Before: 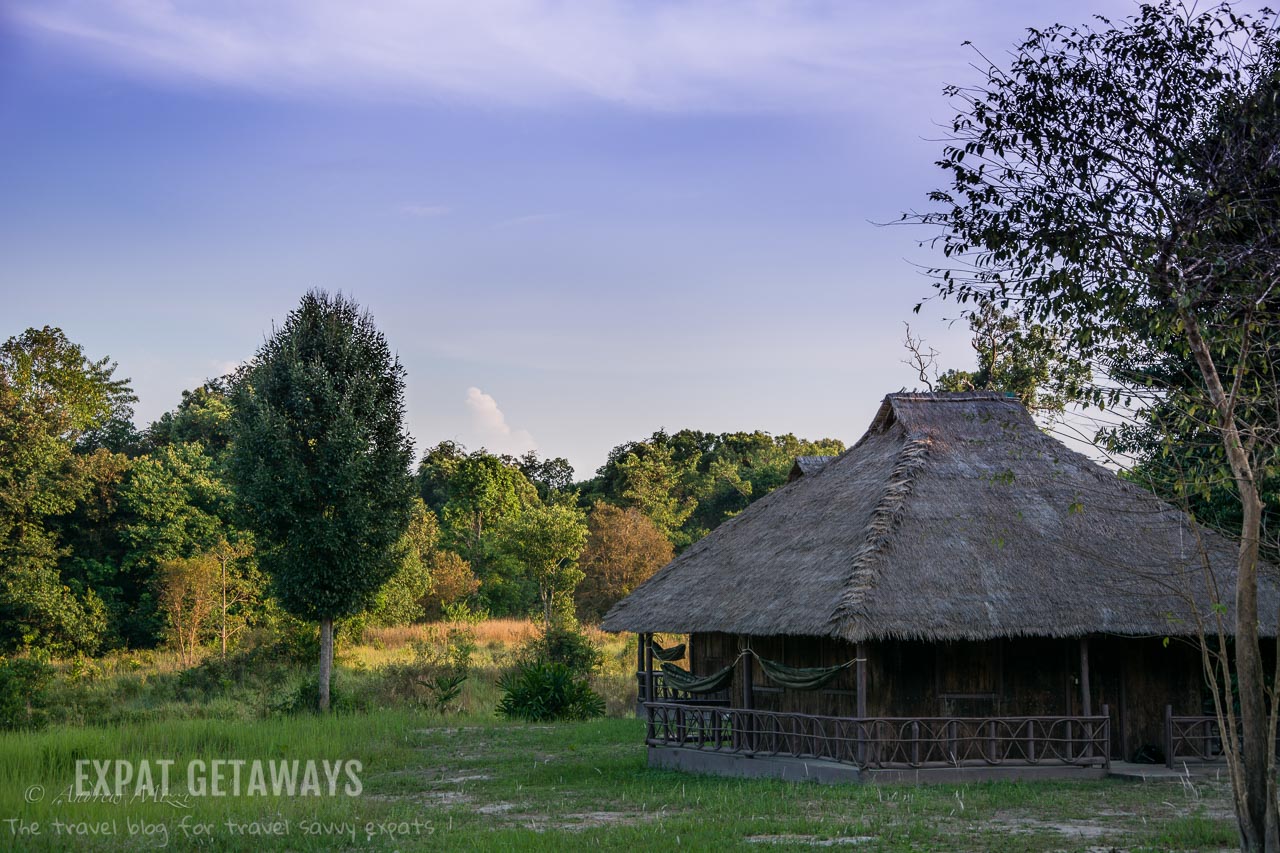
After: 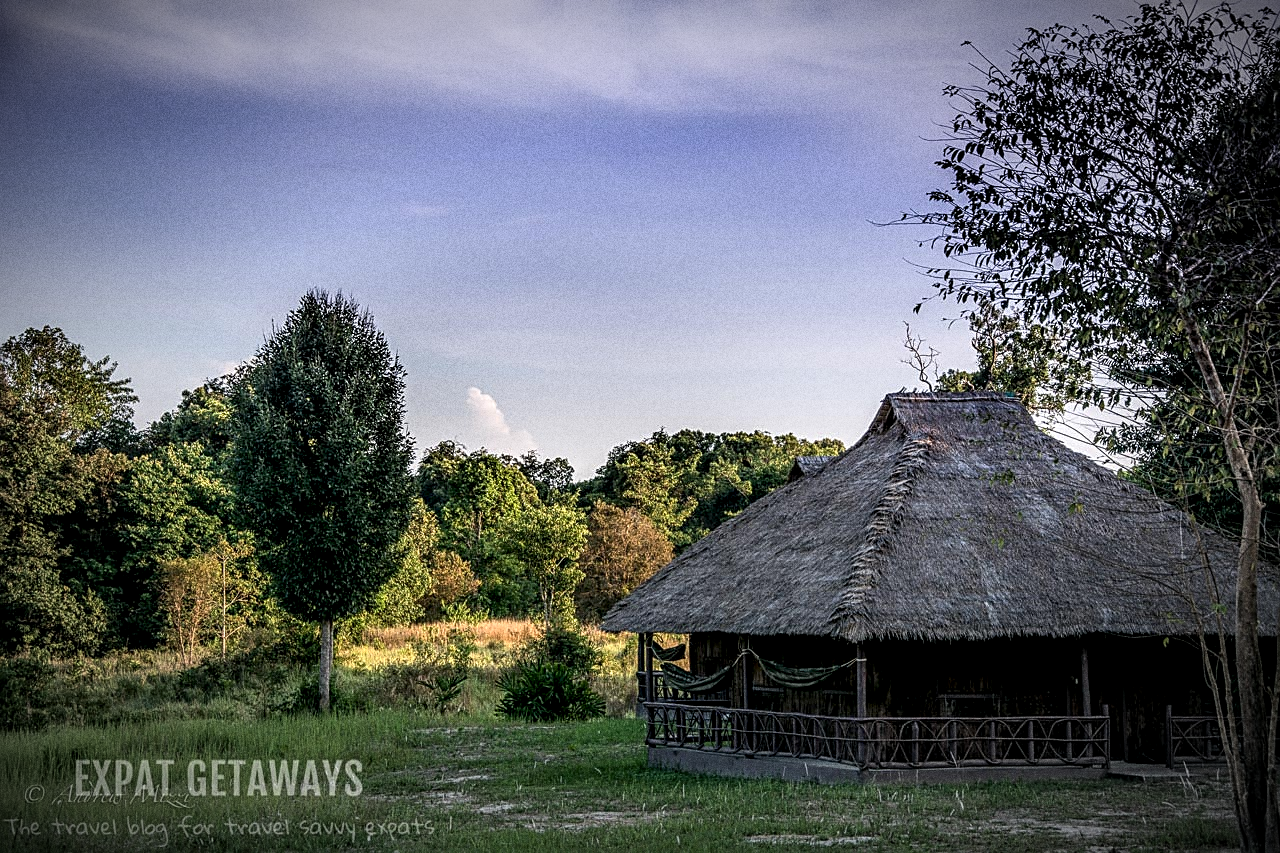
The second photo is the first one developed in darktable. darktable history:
grain: coarseness 0.09 ISO, strength 40%
sharpen: on, module defaults
vignetting: fall-off start 67.5%, fall-off radius 67.23%, brightness -0.813, automatic ratio true
local contrast: highlights 65%, shadows 54%, detail 169%, midtone range 0.514
